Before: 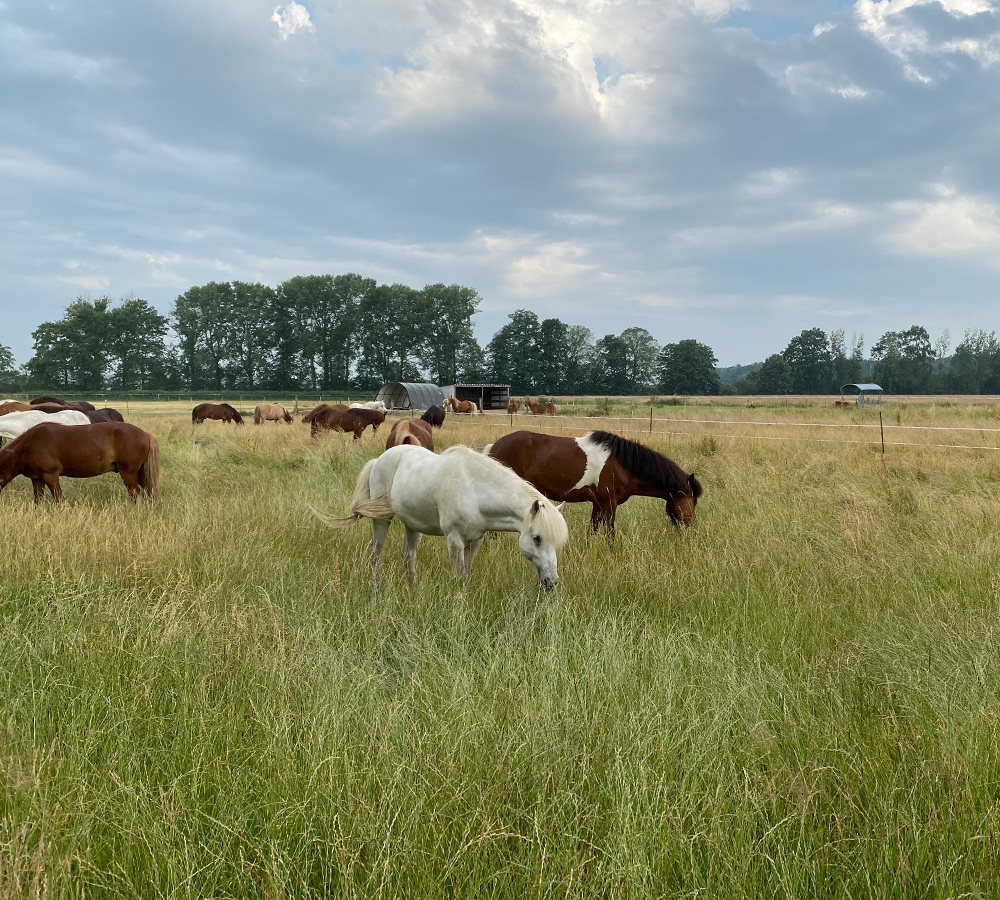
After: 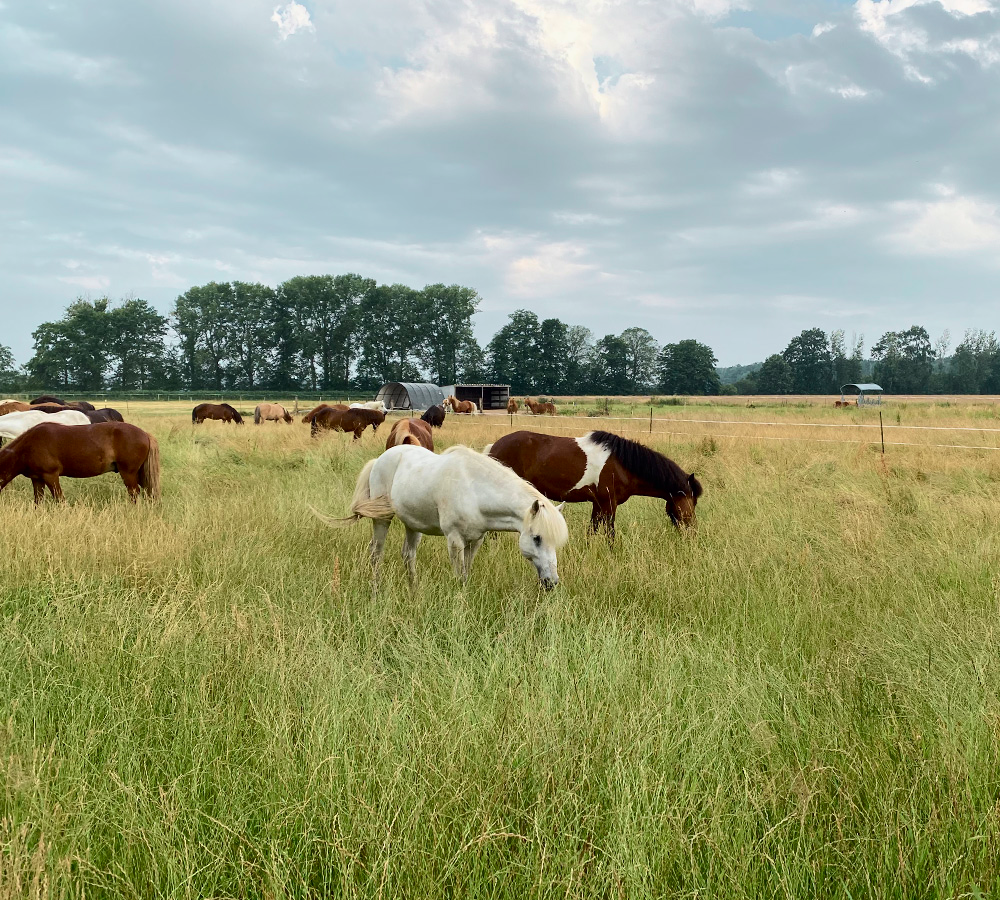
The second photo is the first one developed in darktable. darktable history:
tone curve: curves: ch0 [(0, 0) (0.035, 0.017) (0.131, 0.108) (0.279, 0.279) (0.476, 0.554) (0.617, 0.693) (0.704, 0.77) (0.801, 0.854) (0.895, 0.927) (1, 0.976)]; ch1 [(0, 0) (0.318, 0.278) (0.444, 0.427) (0.493, 0.493) (0.537, 0.547) (0.594, 0.616) (0.746, 0.764) (1, 1)]; ch2 [(0, 0) (0.316, 0.292) (0.381, 0.37) (0.423, 0.448) (0.476, 0.482) (0.502, 0.498) (0.529, 0.532) (0.583, 0.608) (0.639, 0.657) (0.7, 0.7) (0.861, 0.808) (1, 0.951)], color space Lab, independent channels, preserve colors none
